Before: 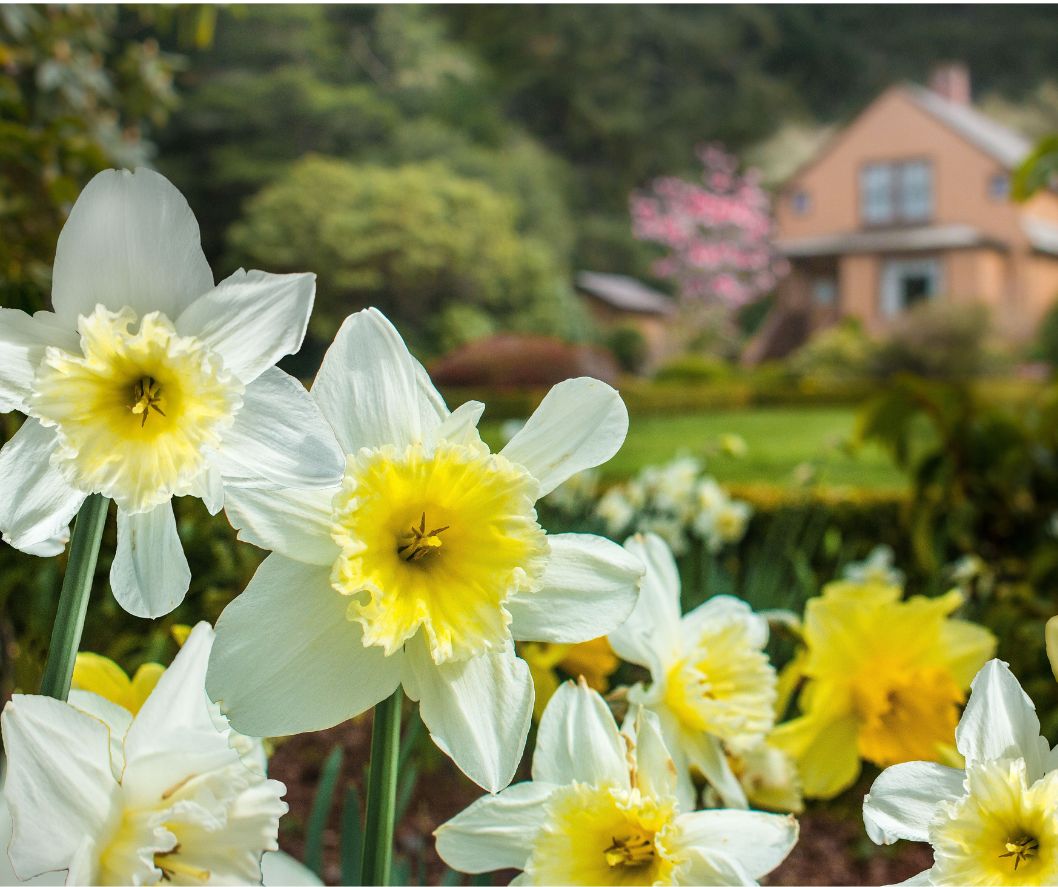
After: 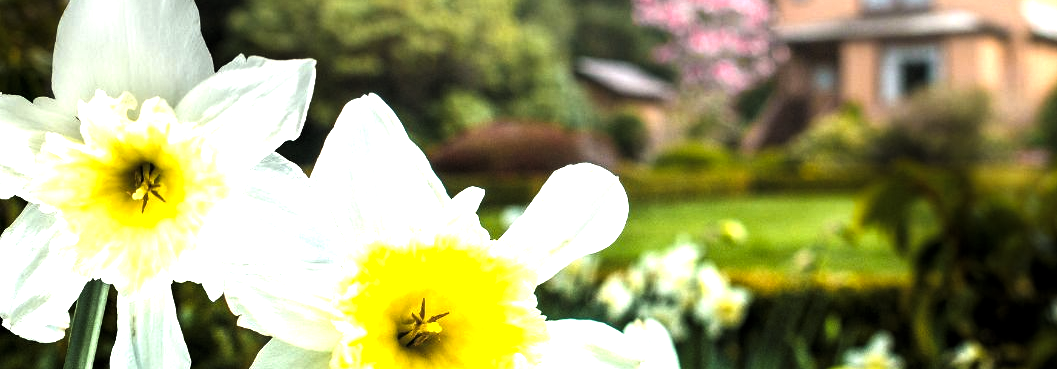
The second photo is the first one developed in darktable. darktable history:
exposure: exposure 0.244 EV, compensate highlight preservation false
crop and rotate: top 24.269%, bottom 34.023%
color balance rgb: perceptual saturation grading › global saturation 0.663%, perceptual saturation grading › mid-tones 11.763%
tone equalizer: on, module defaults
levels: levels [0.044, 0.475, 0.791]
